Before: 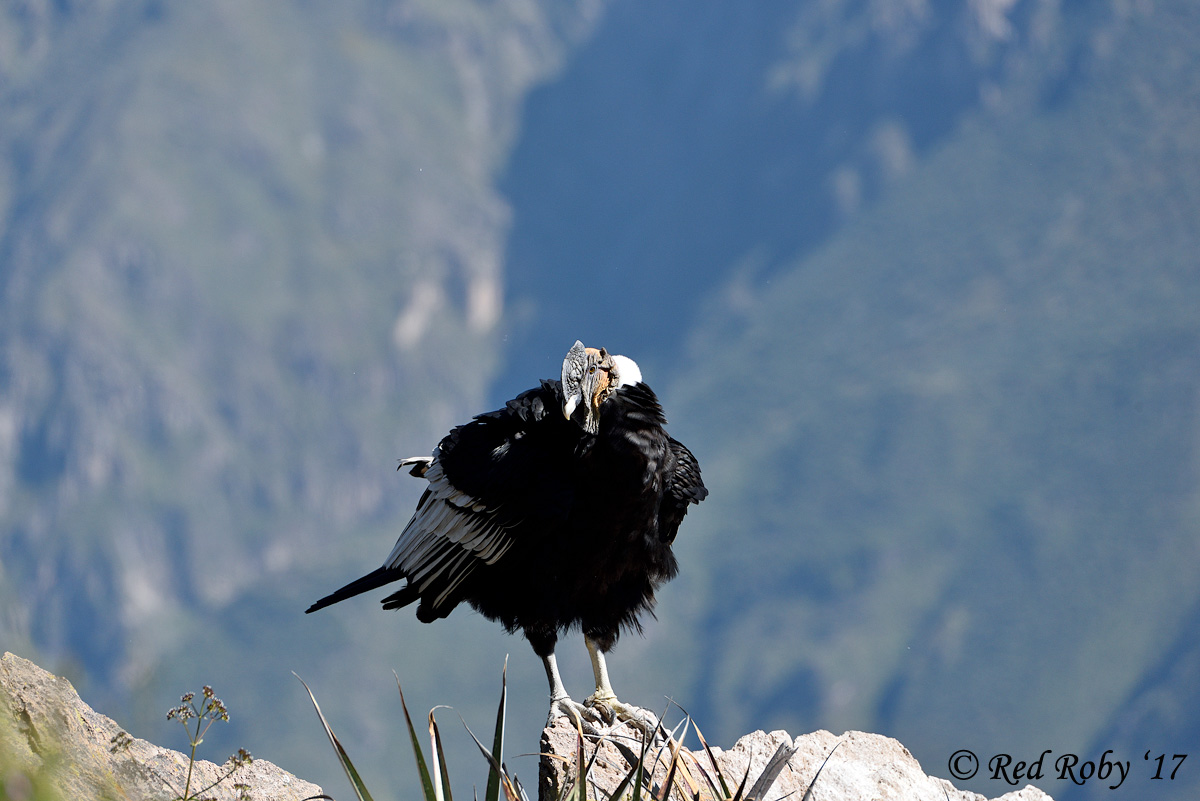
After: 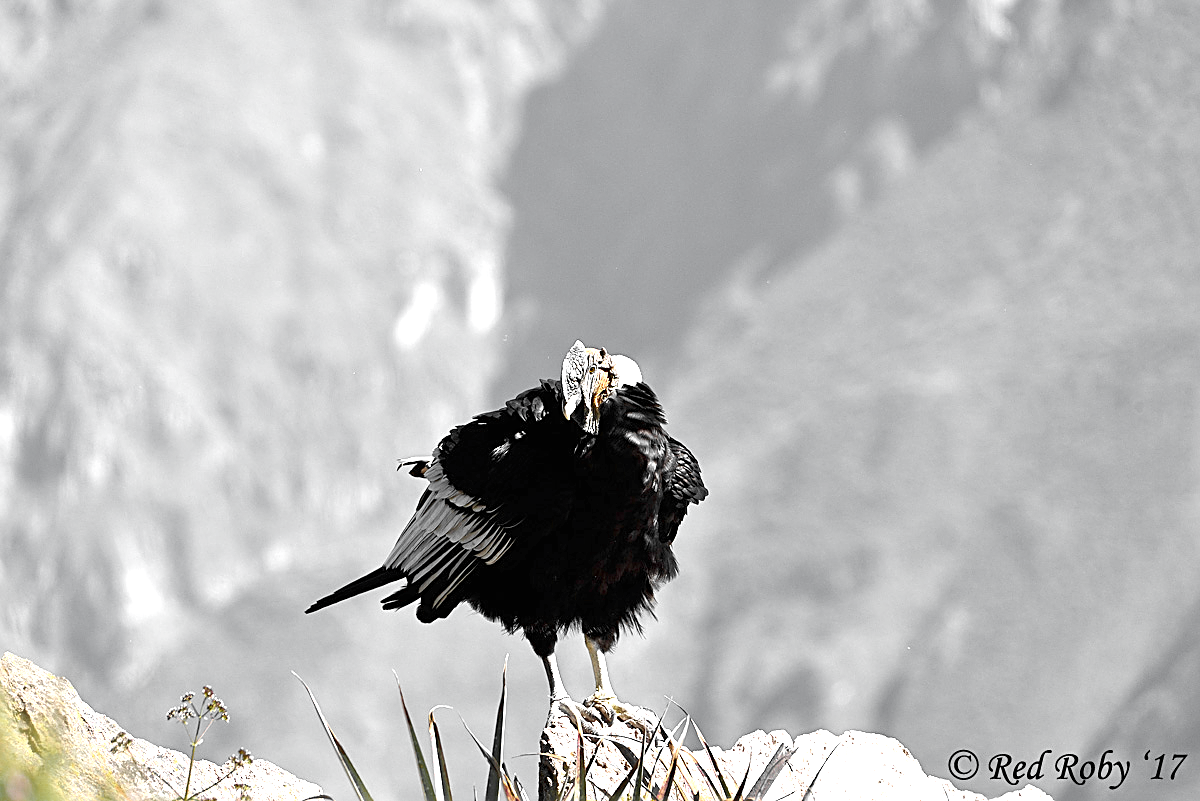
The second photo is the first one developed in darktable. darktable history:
exposure: black level correction 0, exposure 1.477 EV, compensate exposure bias true, compensate highlight preservation false
sharpen: on, module defaults
color zones: curves: ch0 [(0.004, 0.388) (0.125, 0.392) (0.25, 0.404) (0.375, 0.5) (0.5, 0.5) (0.625, 0.5) (0.75, 0.5) (0.875, 0.5)]; ch1 [(0, 0.5) (0.125, 0.5) (0.25, 0.5) (0.375, 0.124) (0.524, 0.124) (0.645, 0.128) (0.789, 0.132) (0.914, 0.096) (0.998, 0.068)], mix 31.09%
